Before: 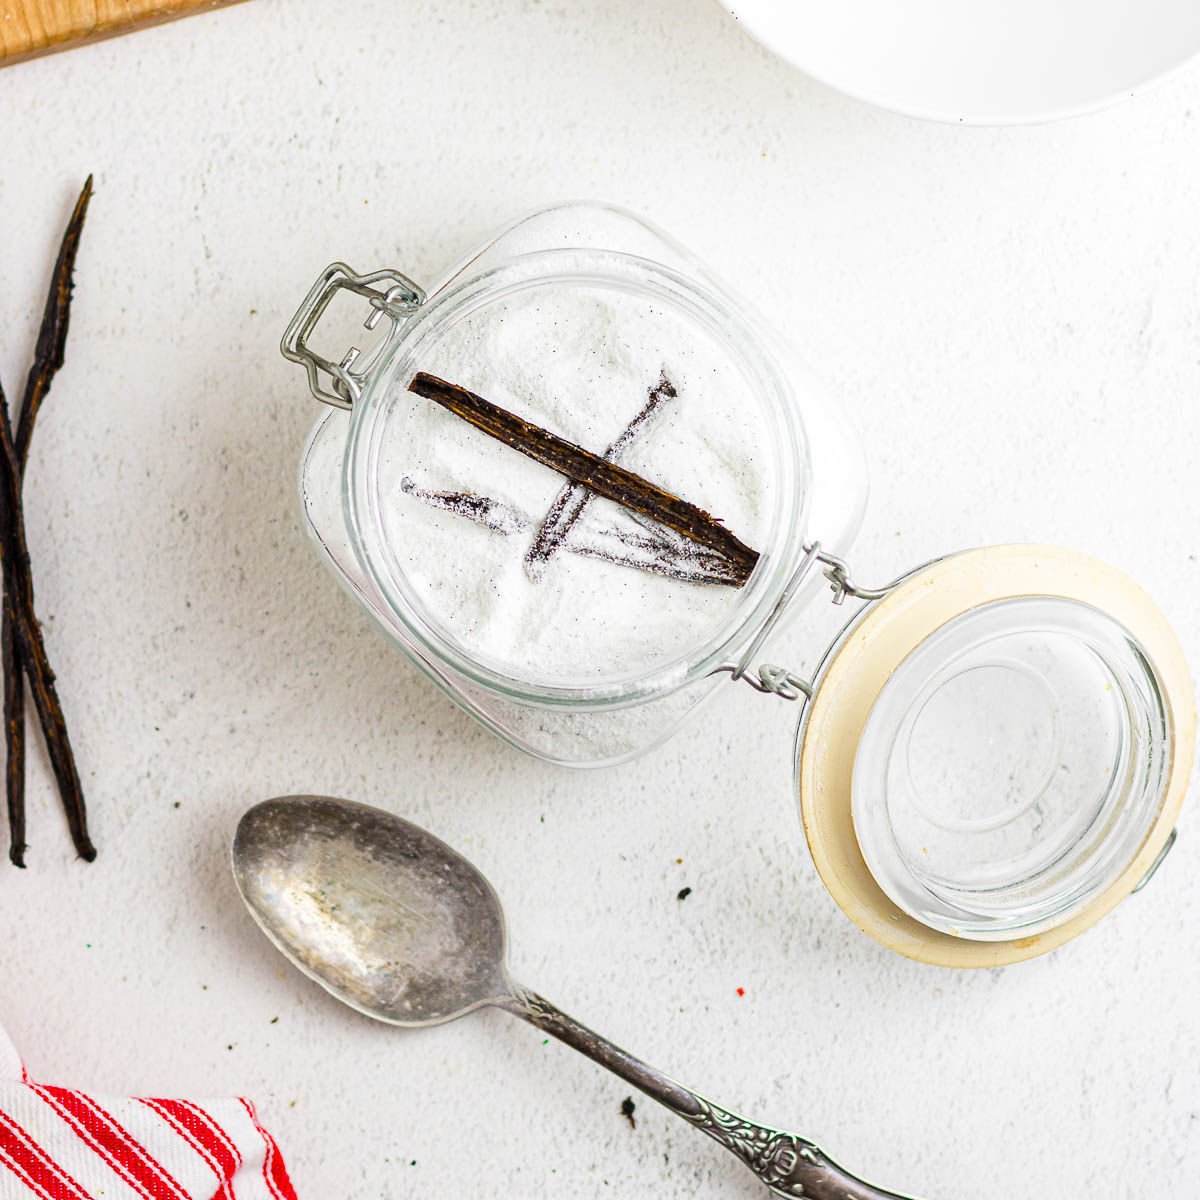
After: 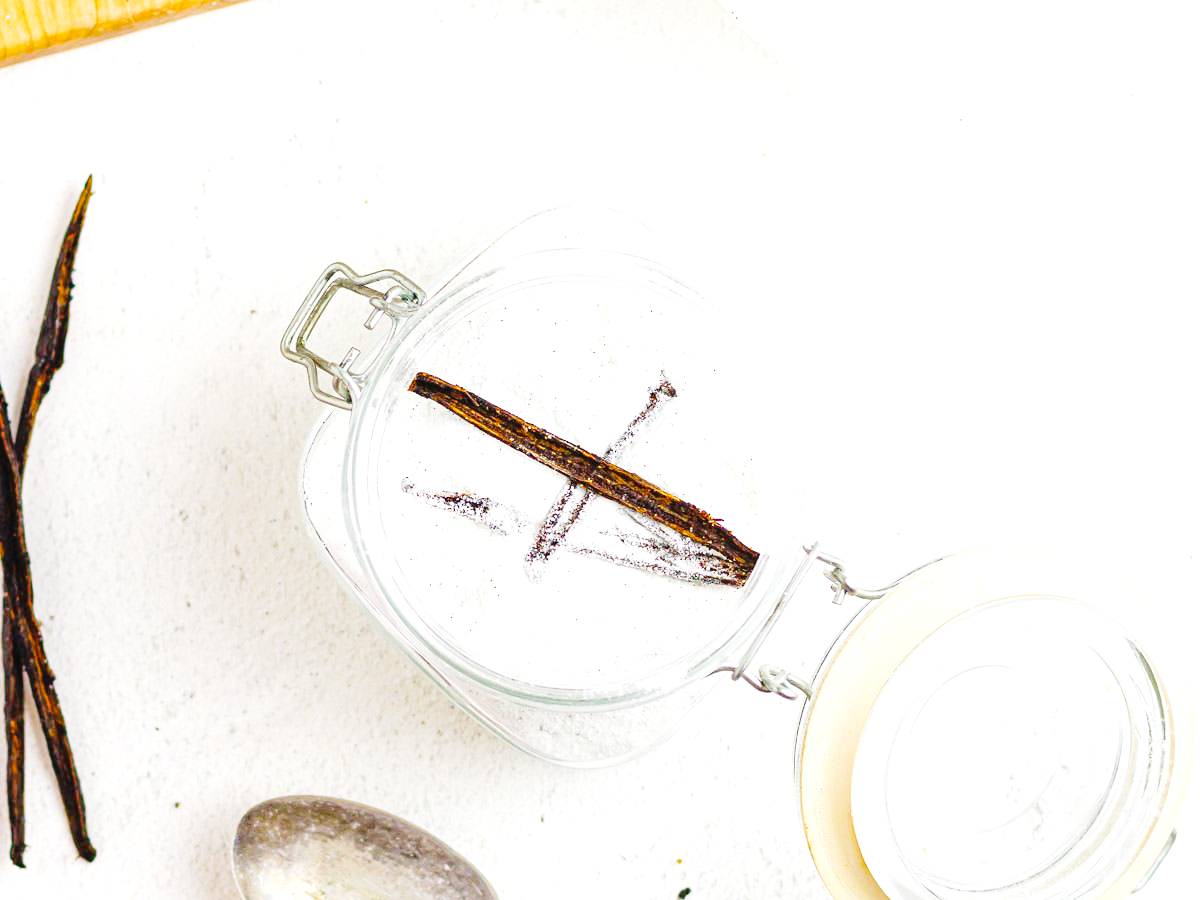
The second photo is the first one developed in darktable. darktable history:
shadows and highlights: shadows 25.58, highlights -25.91
color balance rgb: perceptual saturation grading › global saturation 19.277%, perceptual brilliance grading › mid-tones 9.65%, perceptual brilliance grading › shadows 15.453%
tone curve: curves: ch0 [(0, 0.006) (0.184, 0.117) (0.405, 0.46) (0.456, 0.528) (0.634, 0.728) (0.877, 0.89) (0.984, 0.935)]; ch1 [(0, 0) (0.443, 0.43) (0.492, 0.489) (0.566, 0.579) (0.595, 0.625) (0.608, 0.667) (0.65, 0.729) (1, 1)]; ch2 [(0, 0) (0.33, 0.301) (0.421, 0.443) (0.447, 0.489) (0.495, 0.505) (0.537, 0.583) (0.586, 0.591) (0.663, 0.686) (1, 1)], preserve colors none
exposure: black level correction -0.002, exposure 1.11 EV, compensate highlight preservation false
crop: bottom 24.978%
